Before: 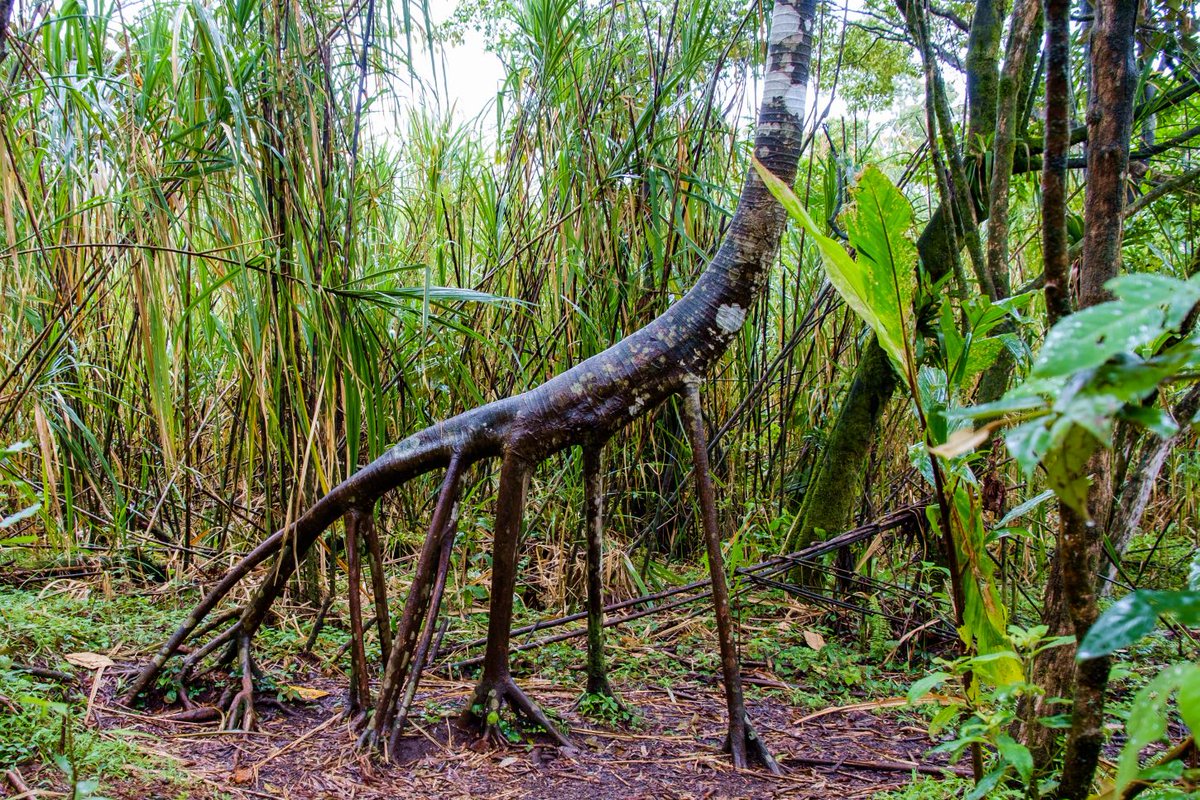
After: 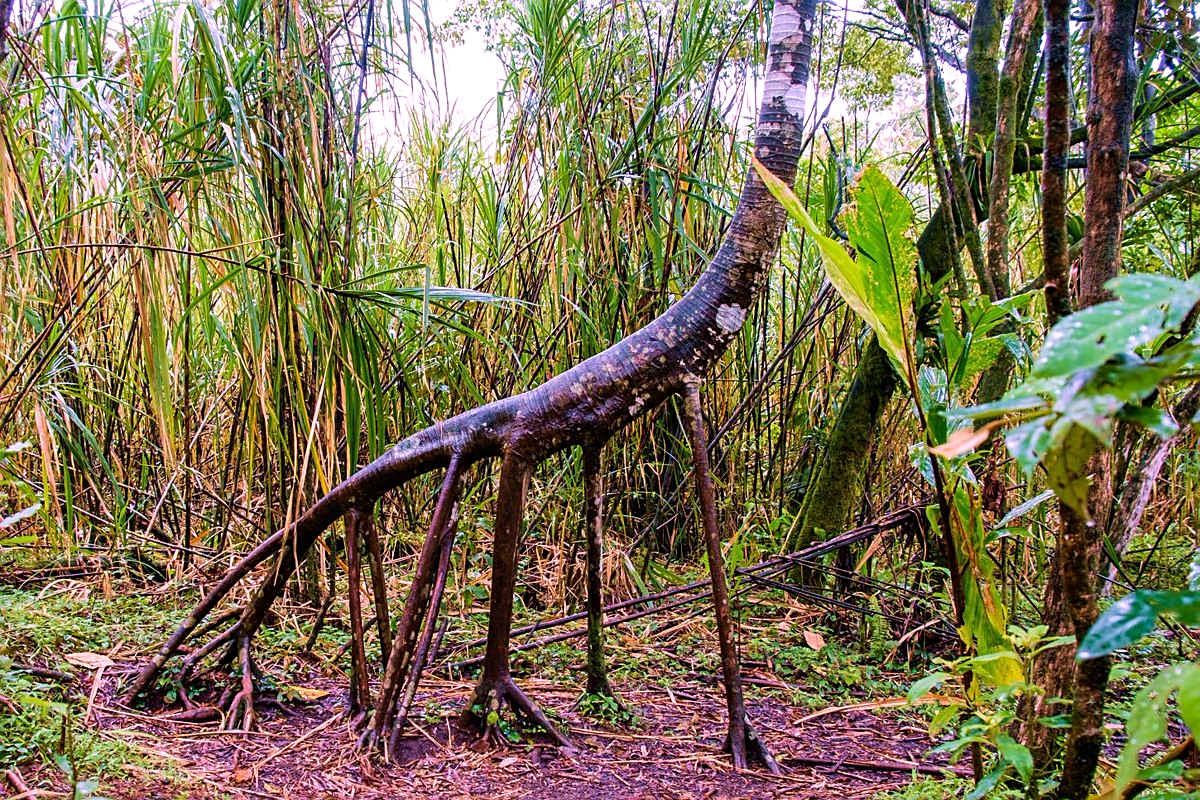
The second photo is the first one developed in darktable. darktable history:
velvia: on, module defaults
white balance: red 1.188, blue 1.11
sharpen: on, module defaults
